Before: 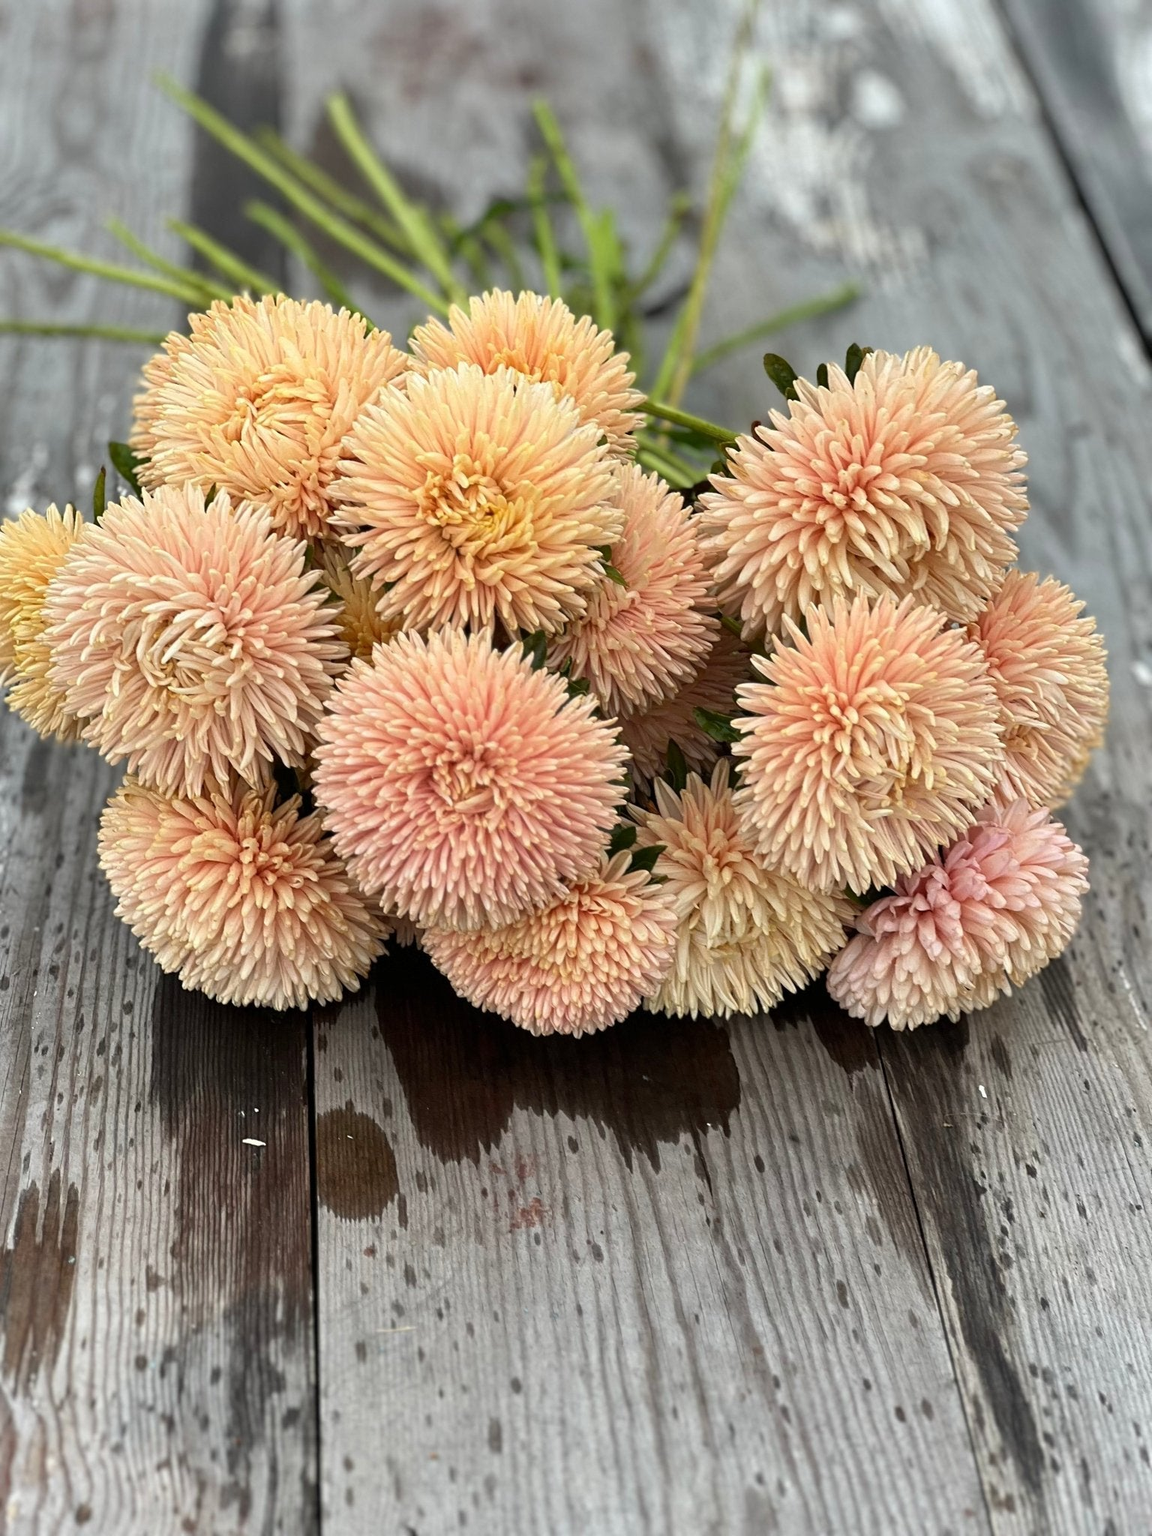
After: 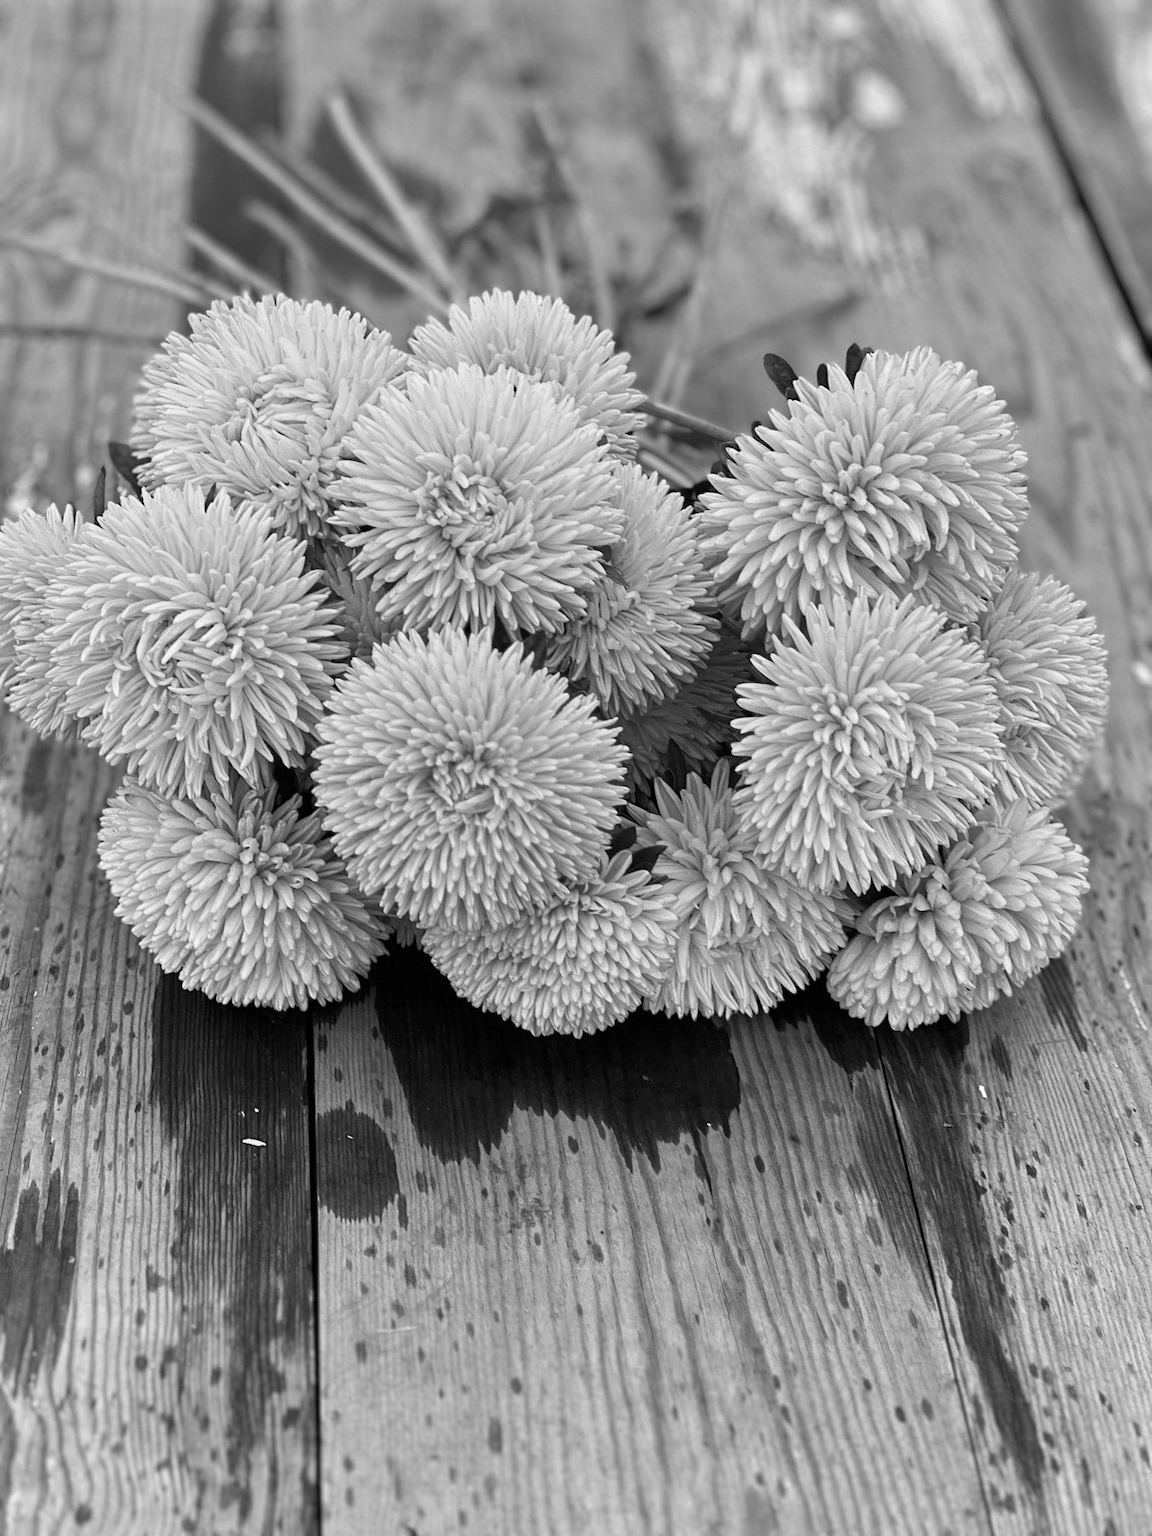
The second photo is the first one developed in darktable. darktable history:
monochrome: on, module defaults
tone equalizer: -8 EV -0.002 EV, -7 EV 0.005 EV, -6 EV -0.009 EV, -5 EV 0.011 EV, -4 EV -0.012 EV, -3 EV 0.007 EV, -2 EV -0.062 EV, -1 EV -0.293 EV, +0 EV -0.582 EV, smoothing diameter 2%, edges refinement/feathering 20, mask exposure compensation -1.57 EV, filter diffusion 5
